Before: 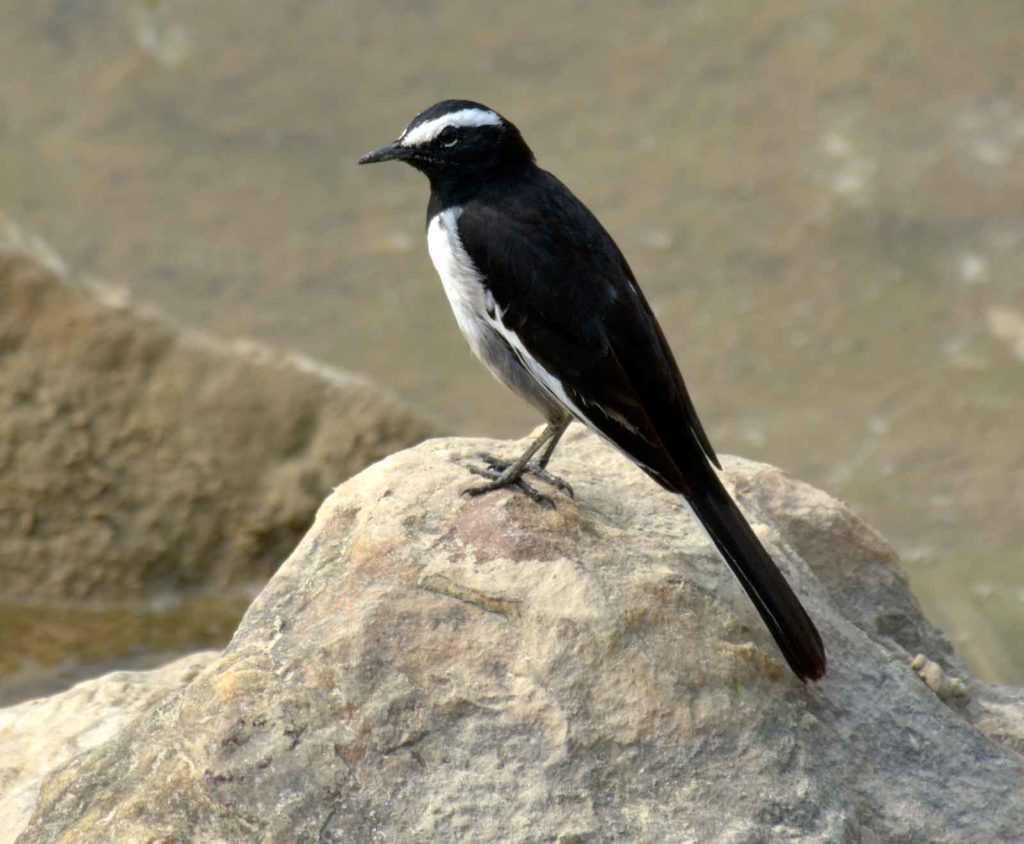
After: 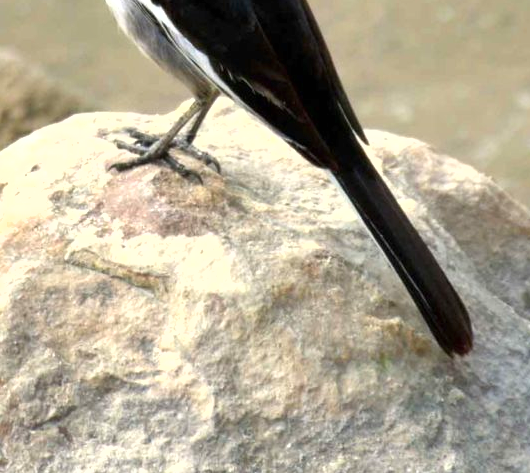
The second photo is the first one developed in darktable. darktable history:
shadows and highlights: shadows 29.39, highlights -29.42, low approximation 0.01, soften with gaussian
exposure: black level correction 0, exposure 0.701 EV, compensate highlight preservation false
crop: left 34.484%, top 38.584%, right 13.667%, bottom 5.281%
